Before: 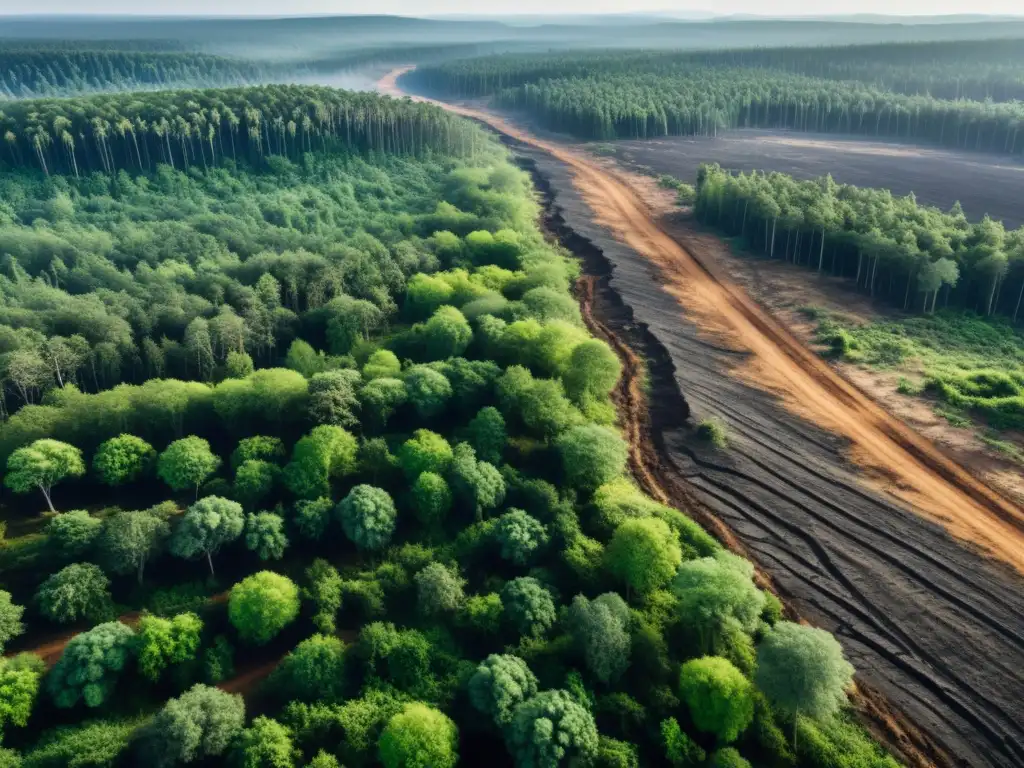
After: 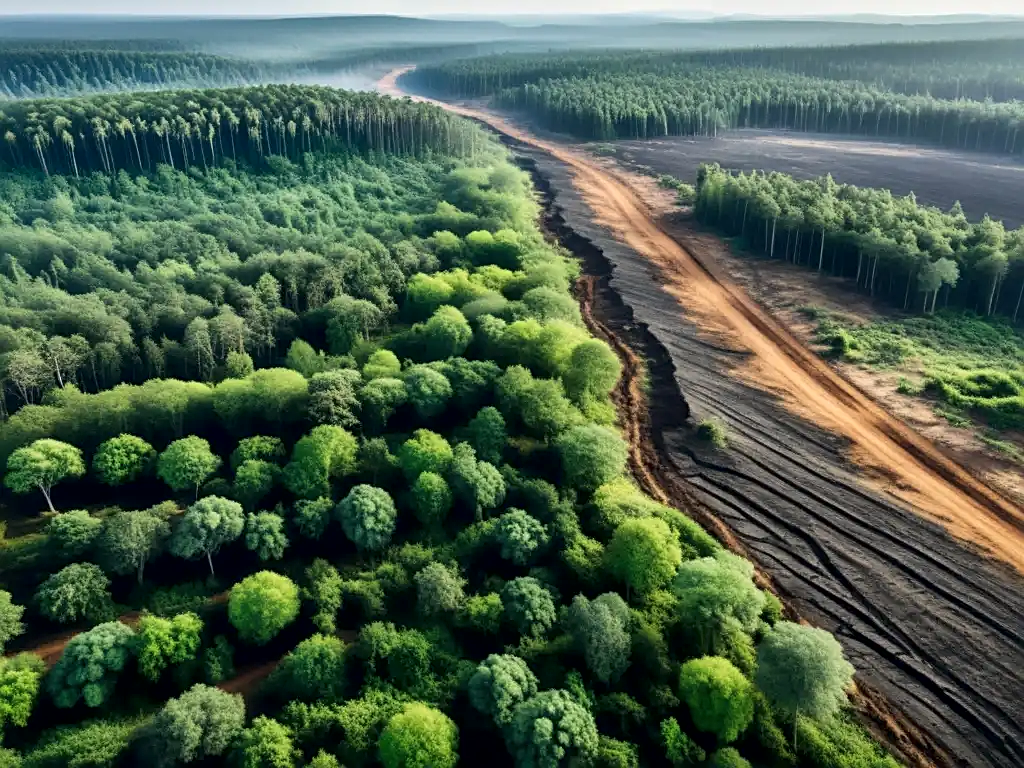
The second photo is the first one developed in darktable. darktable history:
sharpen: on, module defaults
local contrast: mode bilateral grid, contrast 21, coarseness 50, detail 150%, midtone range 0.2
